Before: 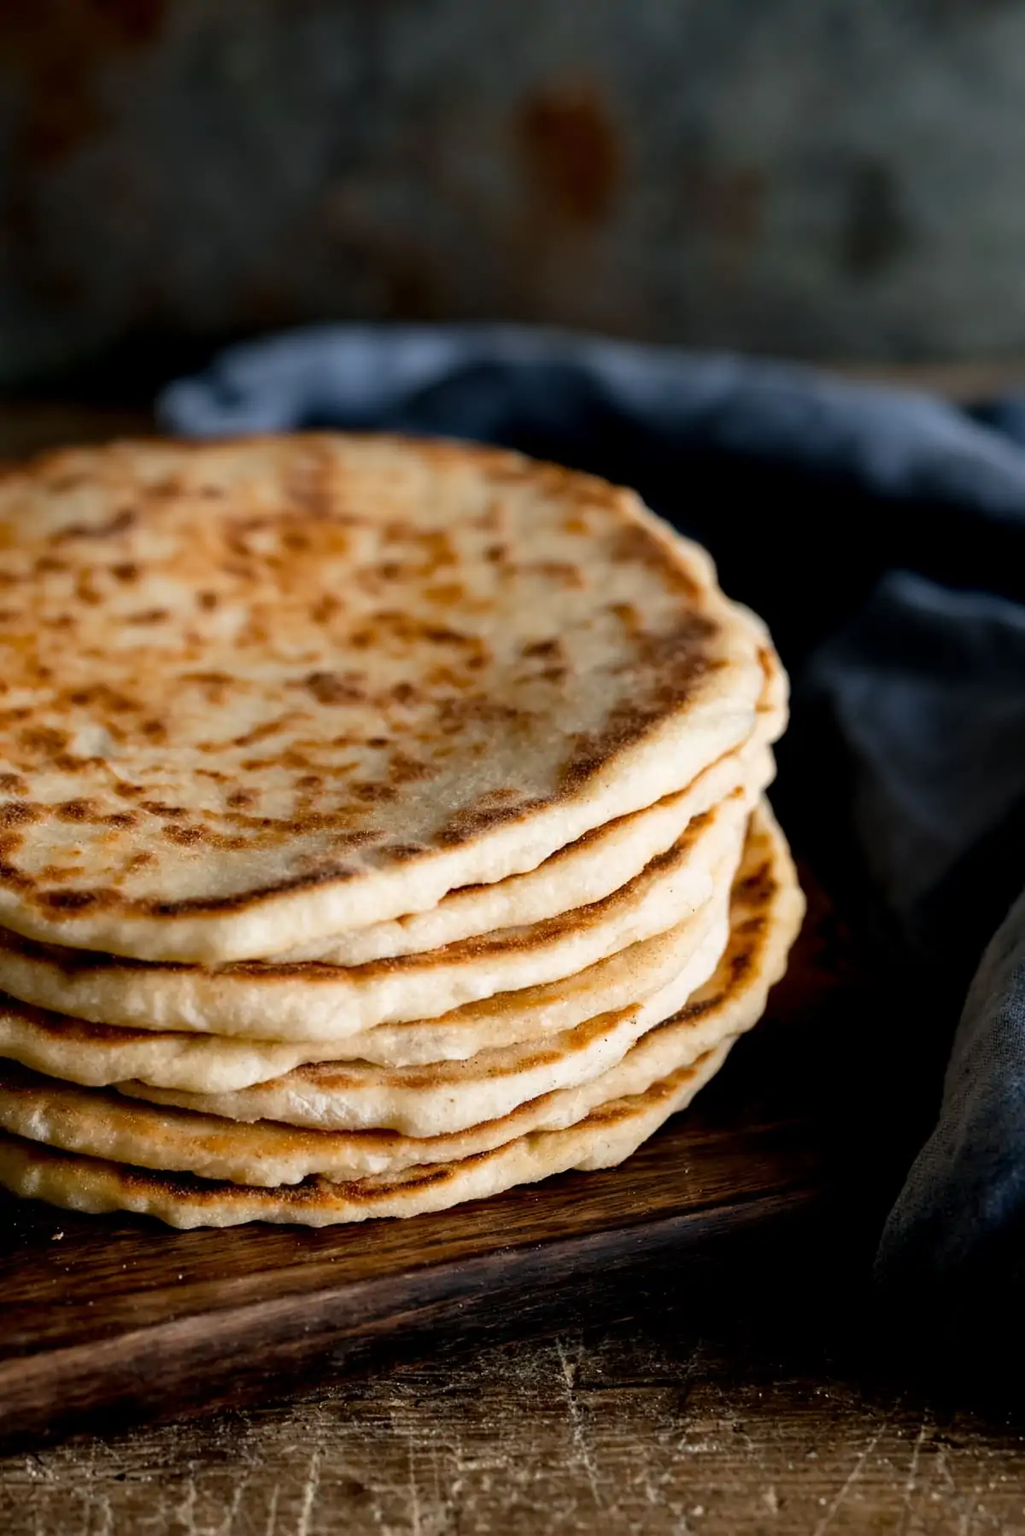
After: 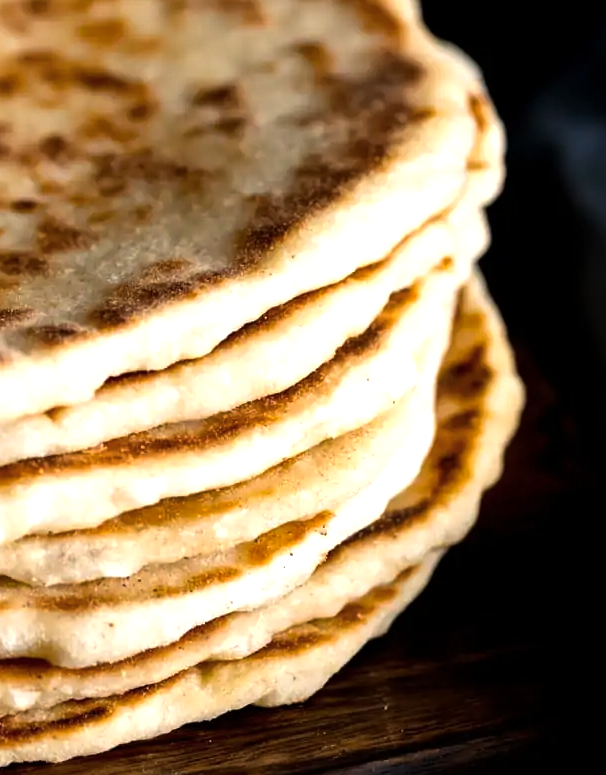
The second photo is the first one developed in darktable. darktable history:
crop: left 34.858%, top 36.935%, right 14.594%, bottom 19.973%
color balance rgb: perceptual saturation grading › global saturation 0.202%, perceptual brilliance grading › global brilliance 15.274%, perceptual brilliance grading › shadows -35.233%, global vibrance 20%
